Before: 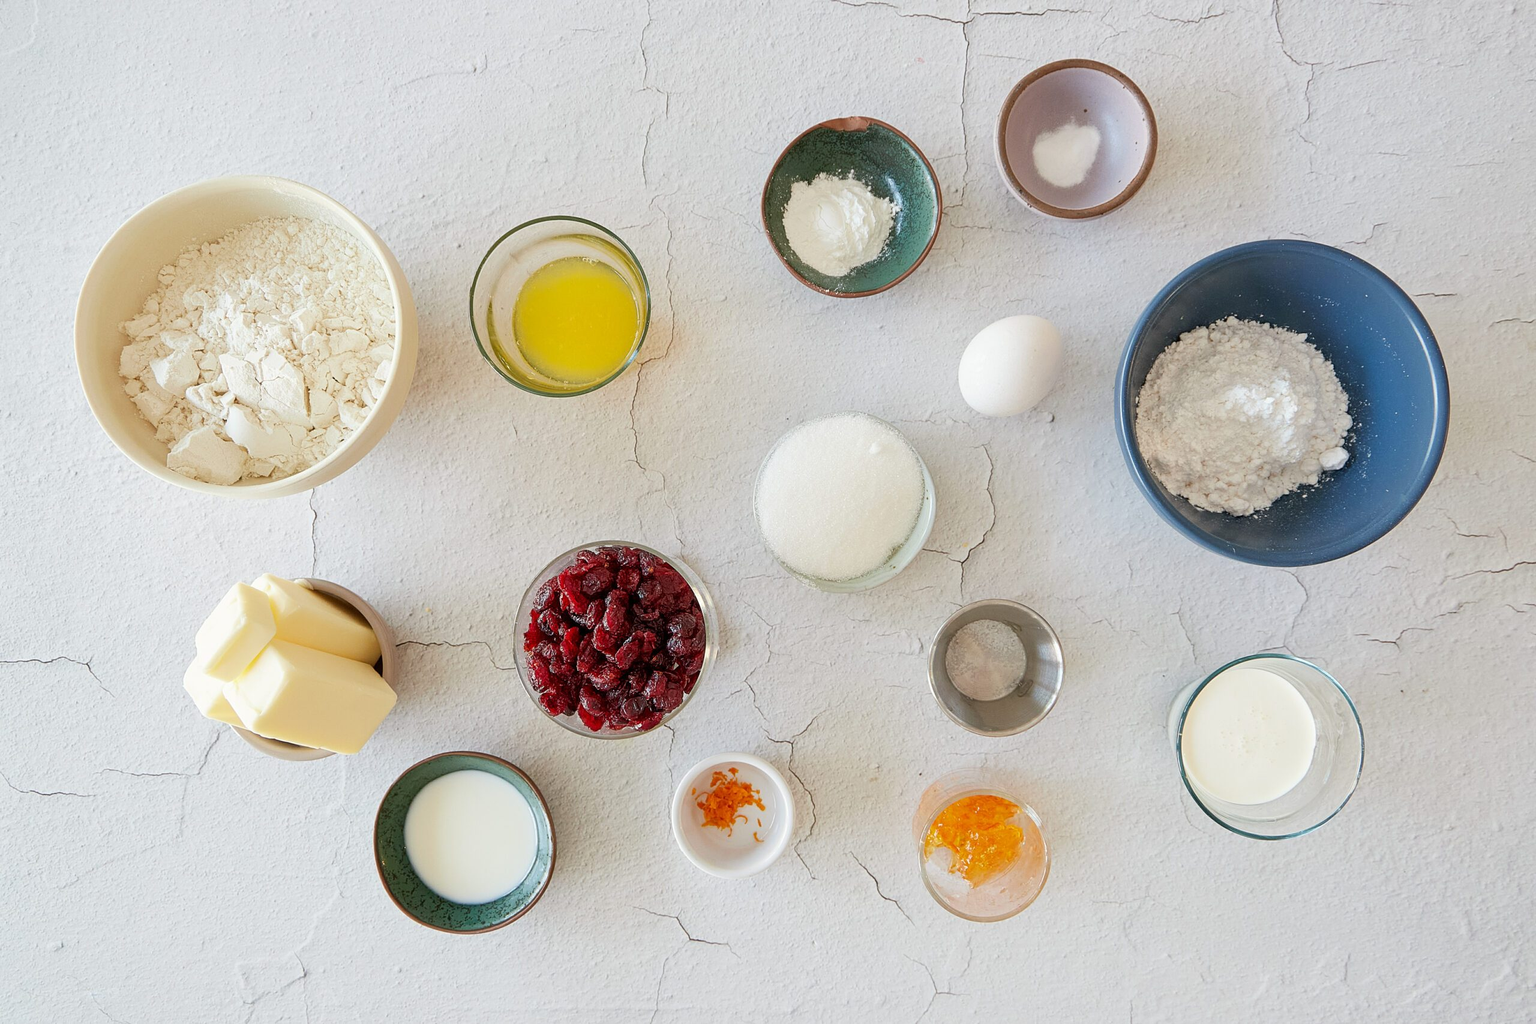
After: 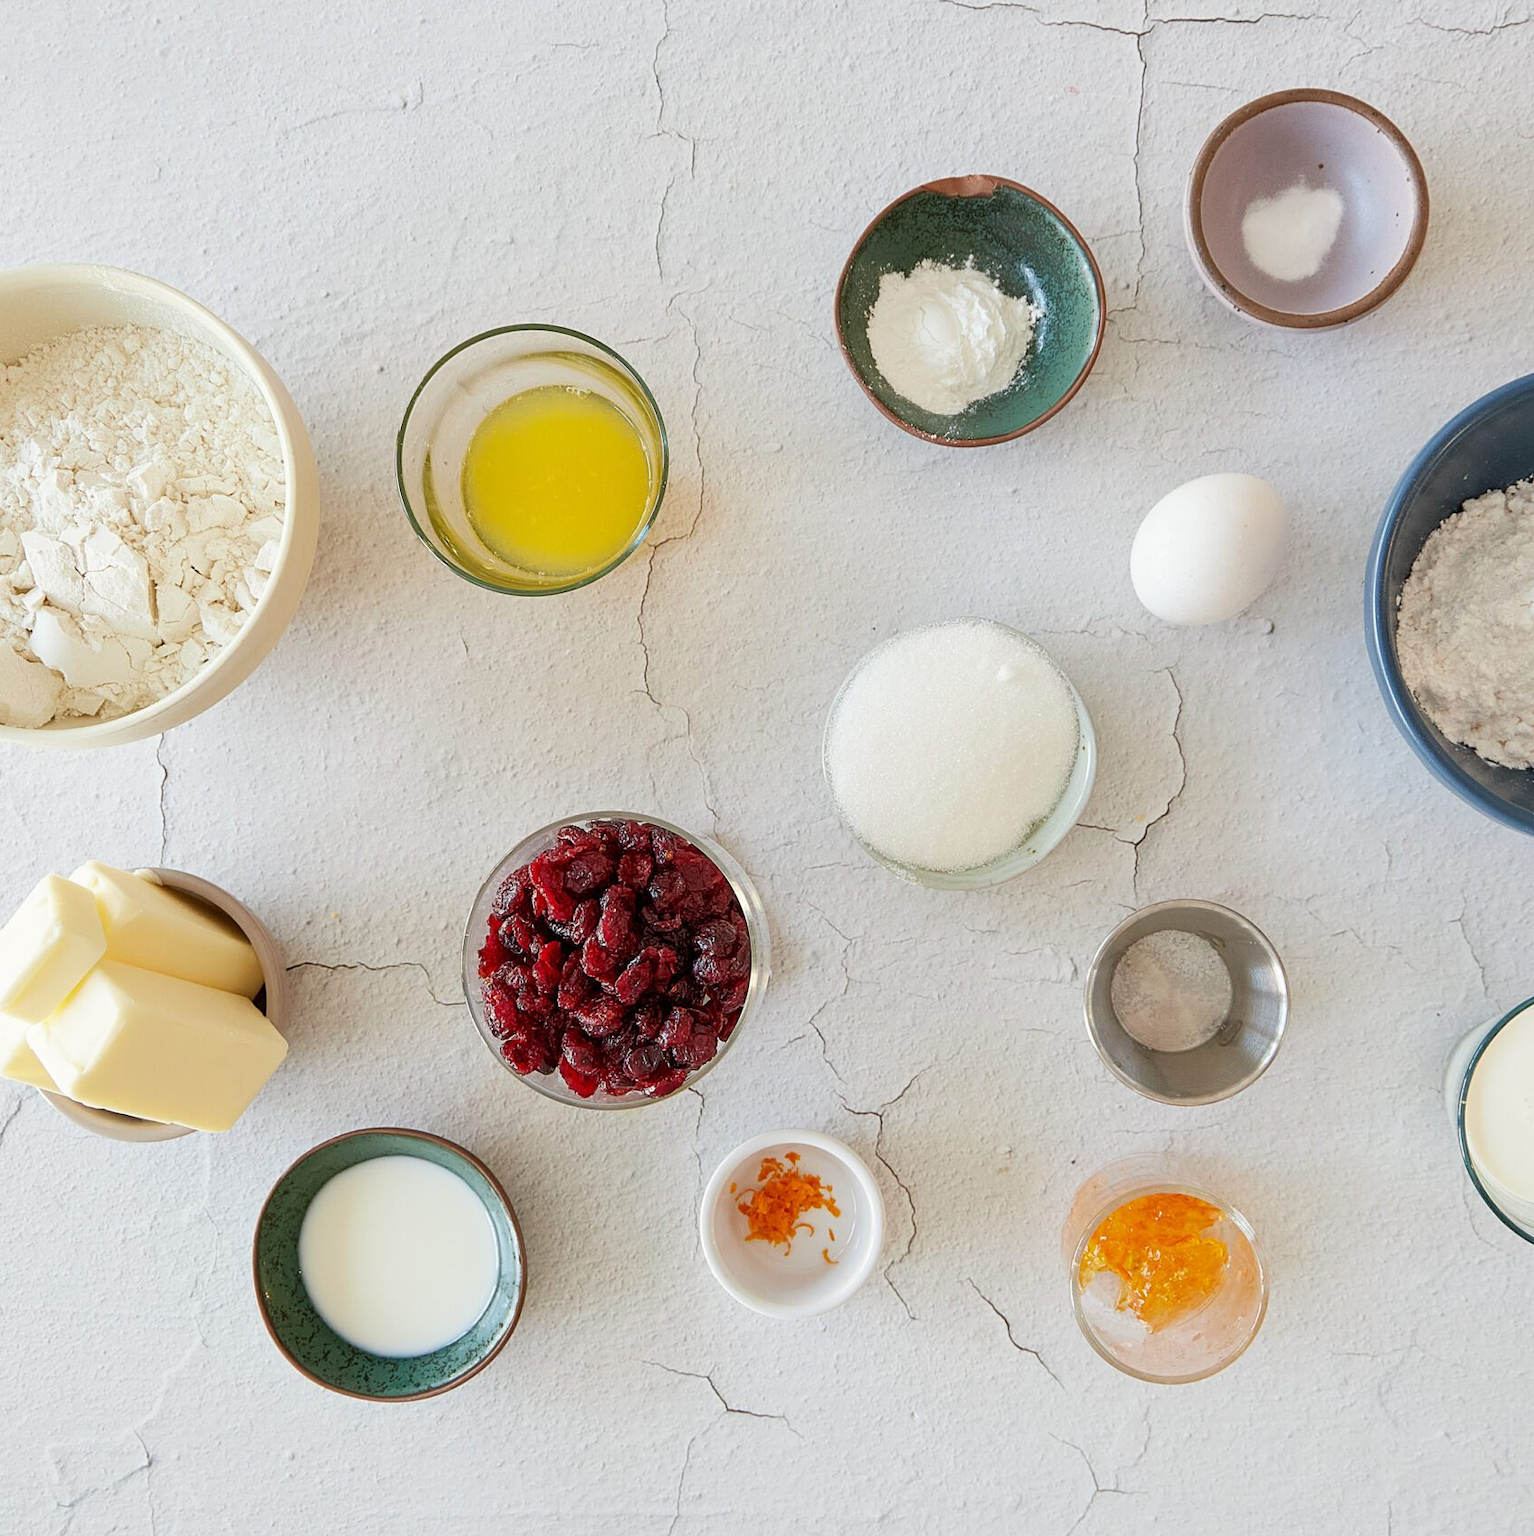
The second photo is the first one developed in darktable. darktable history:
crop and rotate: left 13.371%, right 20.059%
